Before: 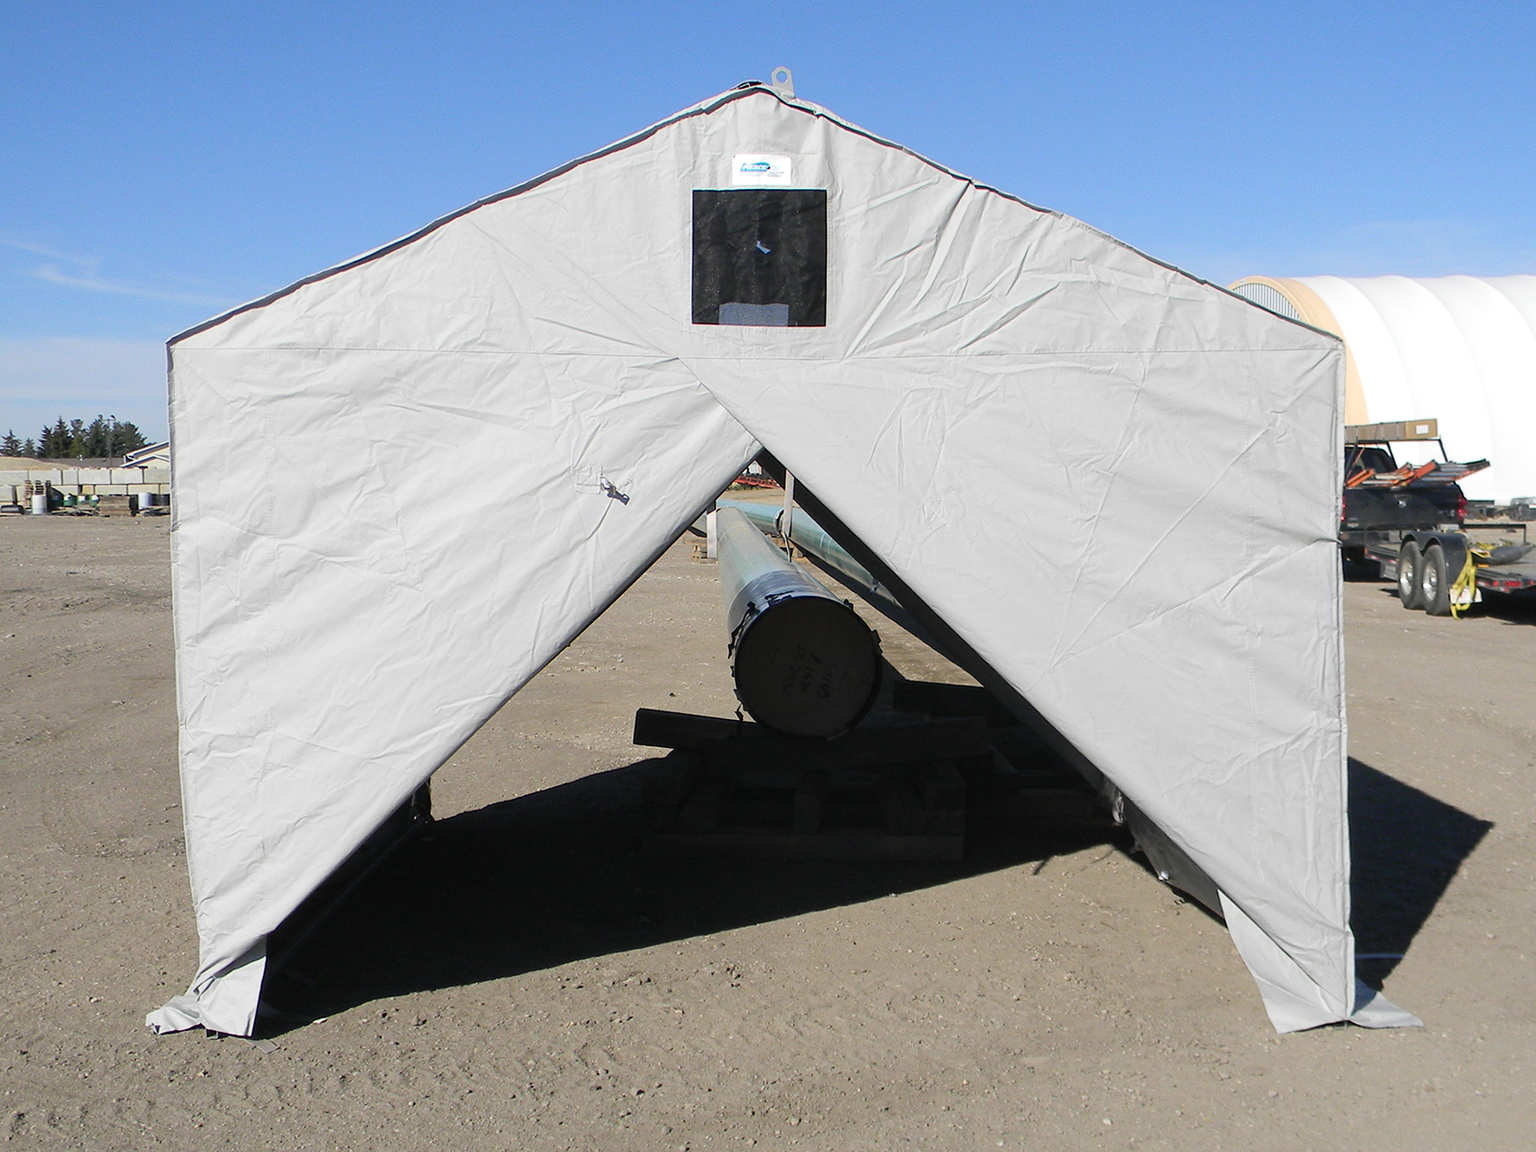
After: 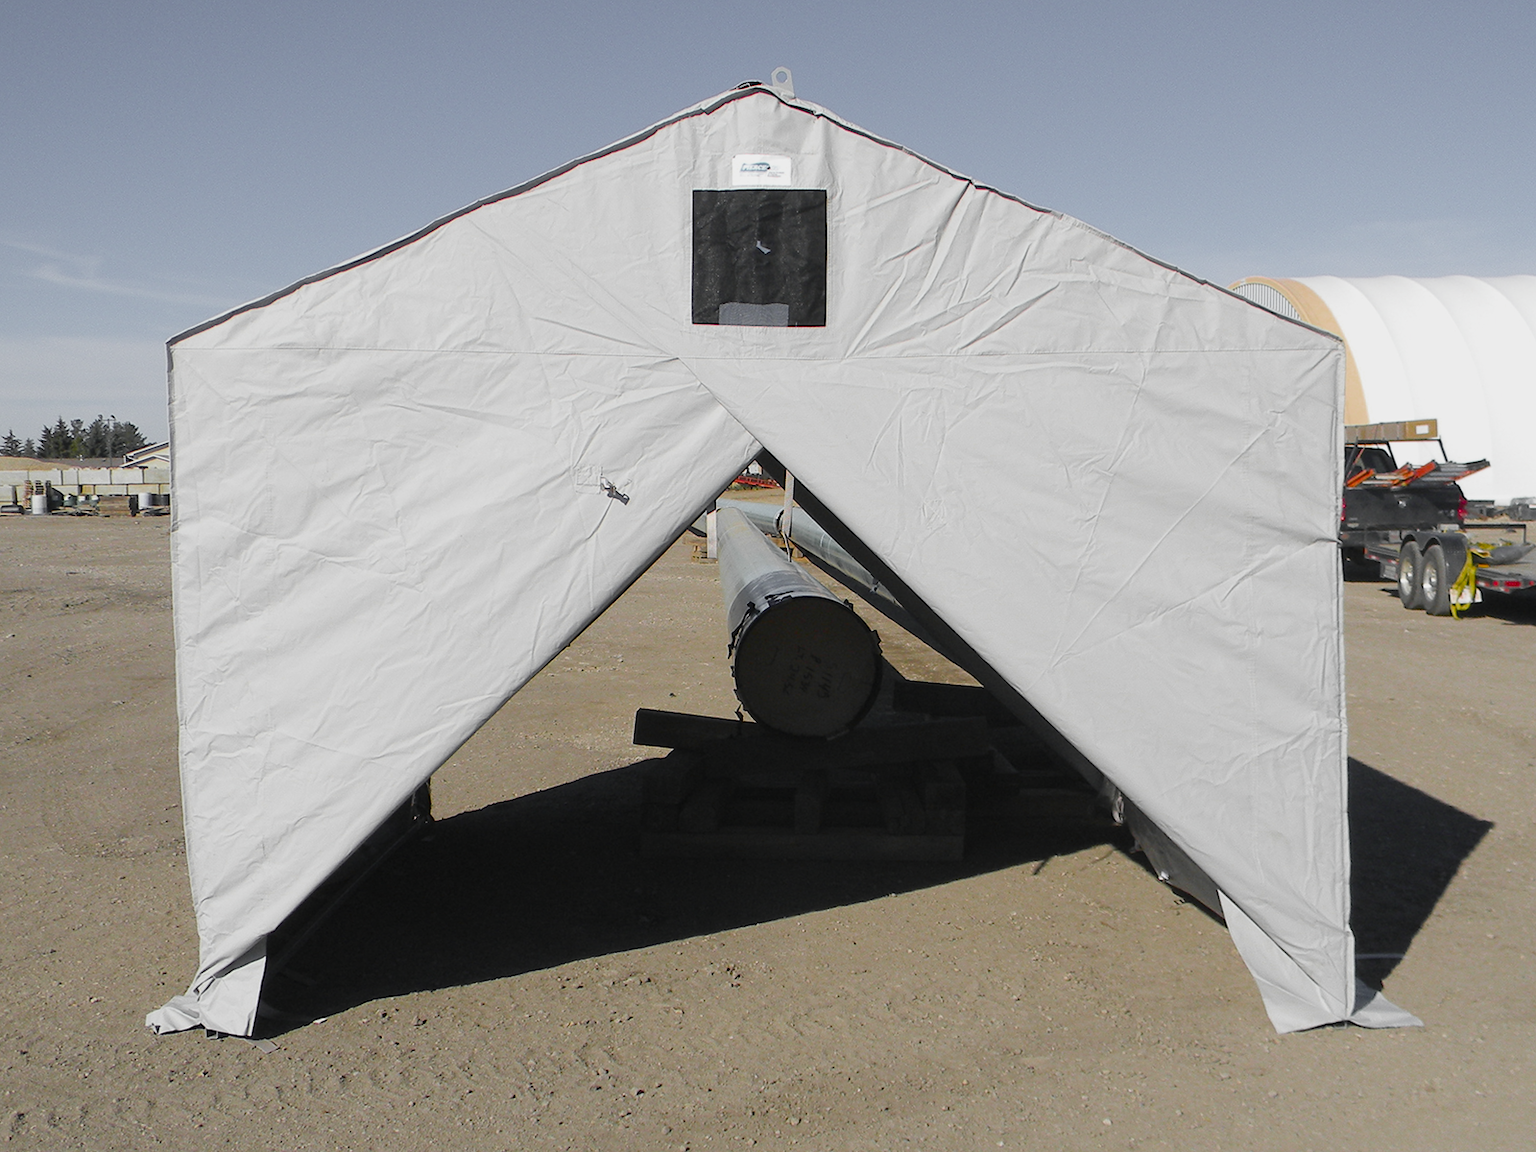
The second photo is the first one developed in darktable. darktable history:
color balance rgb: linear chroma grading › global chroma 8.929%, perceptual saturation grading › global saturation 19.93%, contrast -9.927%
color zones: curves: ch0 [(0.004, 0.388) (0.125, 0.392) (0.25, 0.404) (0.375, 0.5) (0.5, 0.5) (0.625, 0.5) (0.75, 0.5) (0.875, 0.5)]; ch1 [(0, 0.5) (0.125, 0.5) (0.25, 0.5) (0.375, 0.124) (0.524, 0.124) (0.645, 0.128) (0.789, 0.132) (0.914, 0.096) (0.998, 0.068)]
